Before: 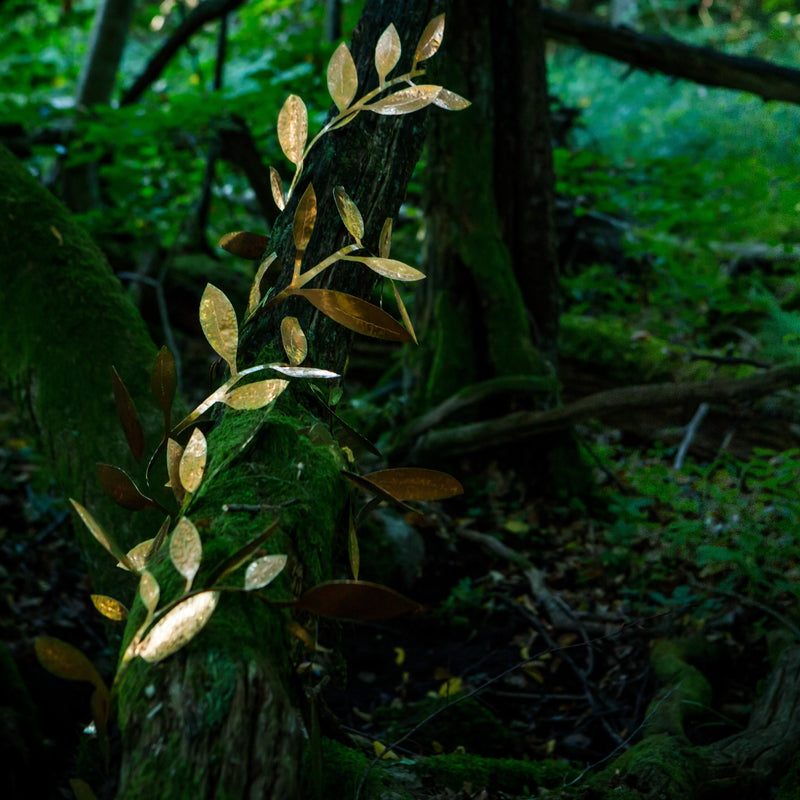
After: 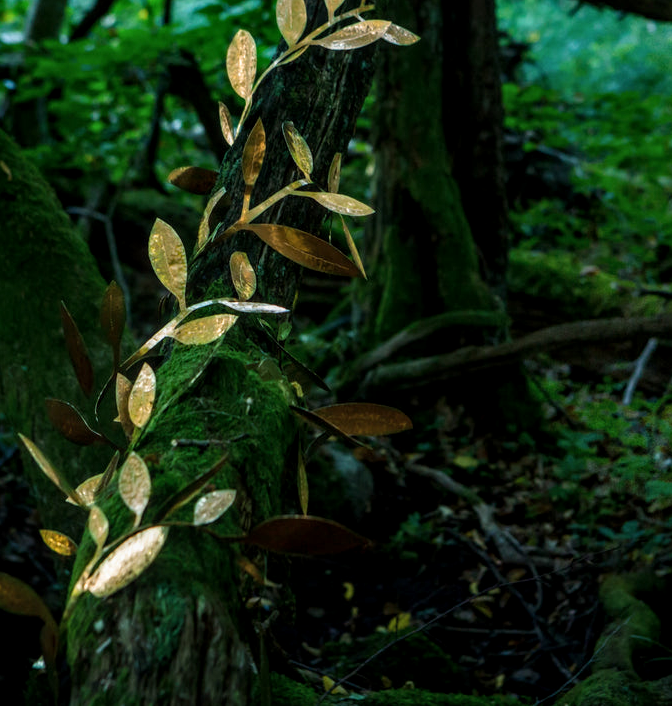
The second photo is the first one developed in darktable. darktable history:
local contrast: on, module defaults
crop: left 6.446%, top 8.188%, right 9.538%, bottom 3.548%
